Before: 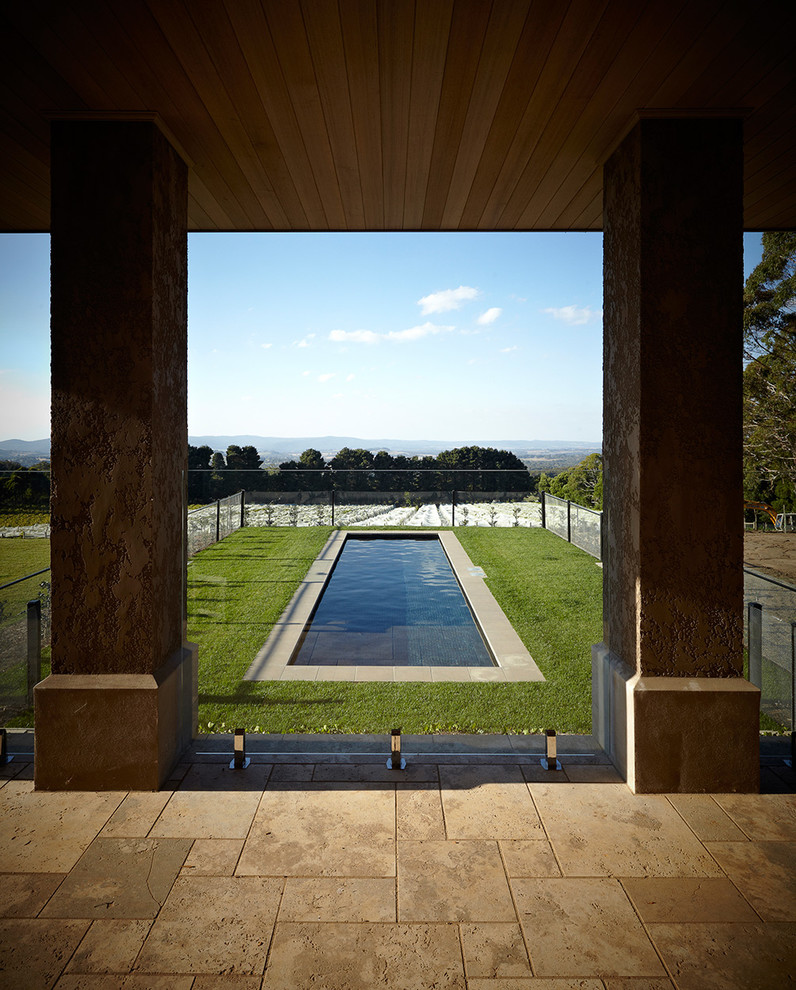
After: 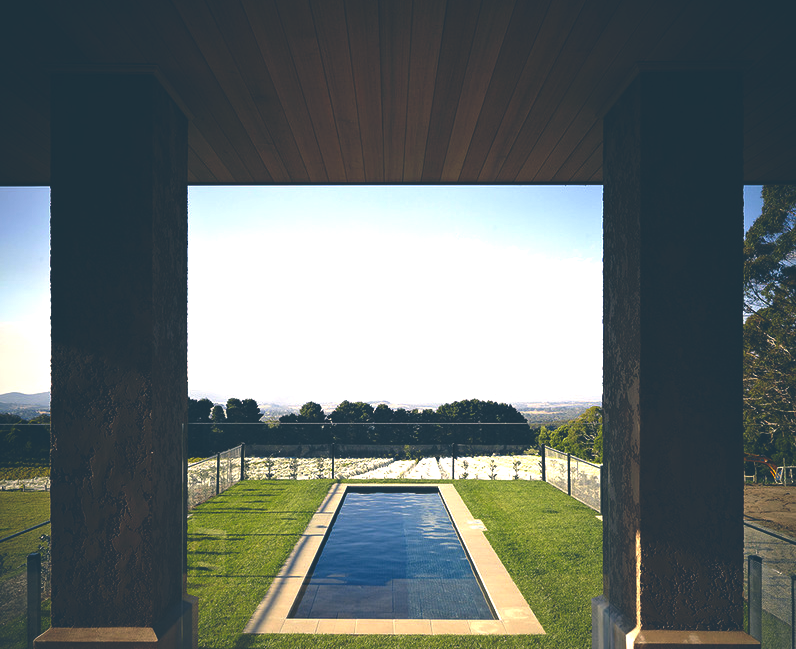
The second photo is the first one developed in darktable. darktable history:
crop and rotate: top 4.848%, bottom 29.503%
exposure: black level correction 0, exposure 0.7 EV, compensate exposure bias true, compensate highlight preservation false
color correction: highlights a* 10.32, highlights b* 14.66, shadows a* -9.59, shadows b* -15.02
rgb curve: curves: ch0 [(0, 0.186) (0.314, 0.284) (0.775, 0.708) (1, 1)], compensate middle gray true, preserve colors none
